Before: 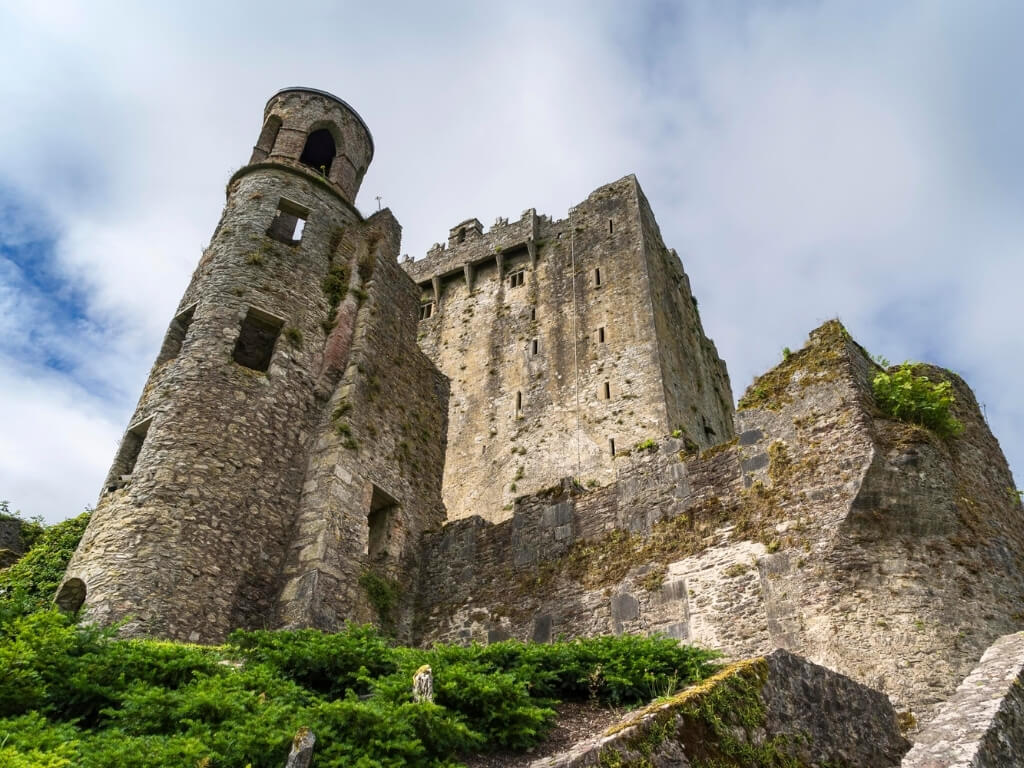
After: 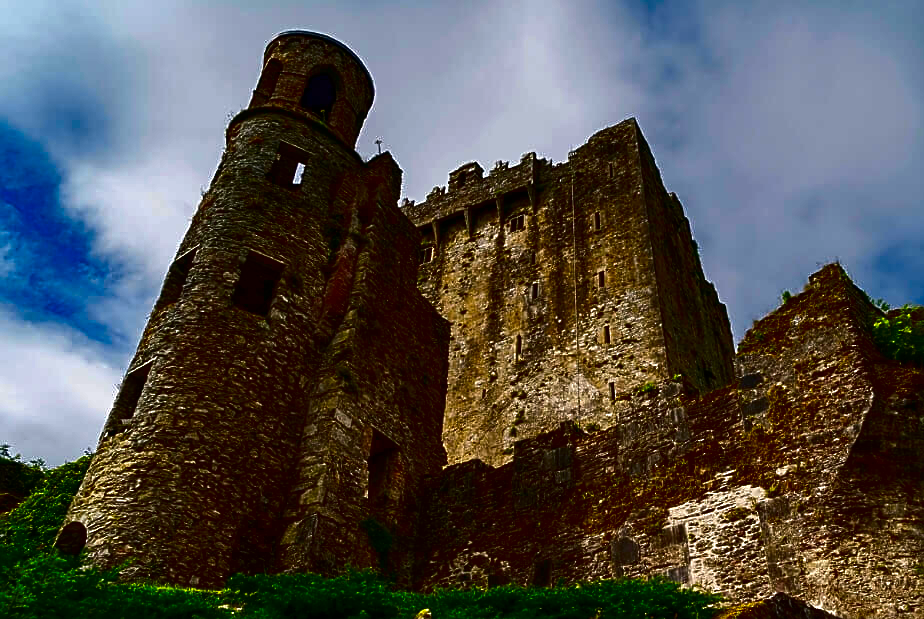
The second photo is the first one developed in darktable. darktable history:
sharpen: amount 0.596
contrast brightness saturation: brightness -0.995, saturation 0.982
crop: top 7.418%, right 9.688%, bottom 11.906%
